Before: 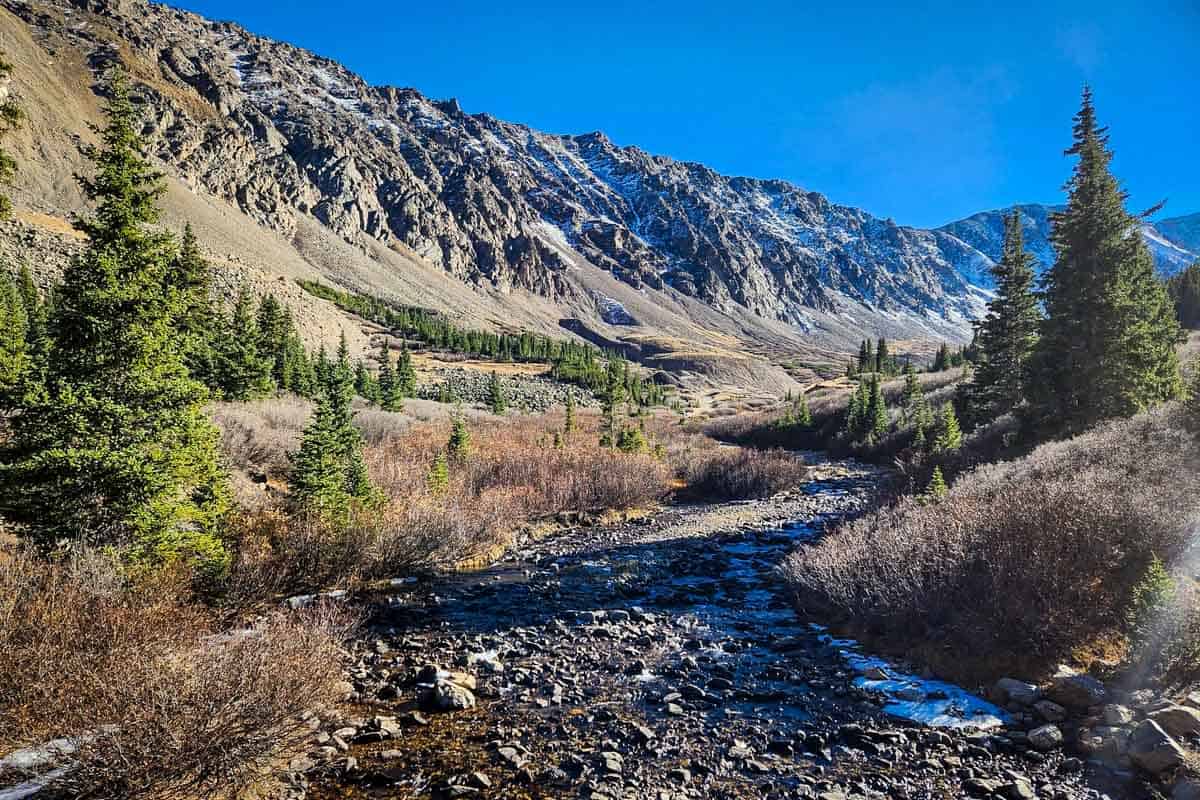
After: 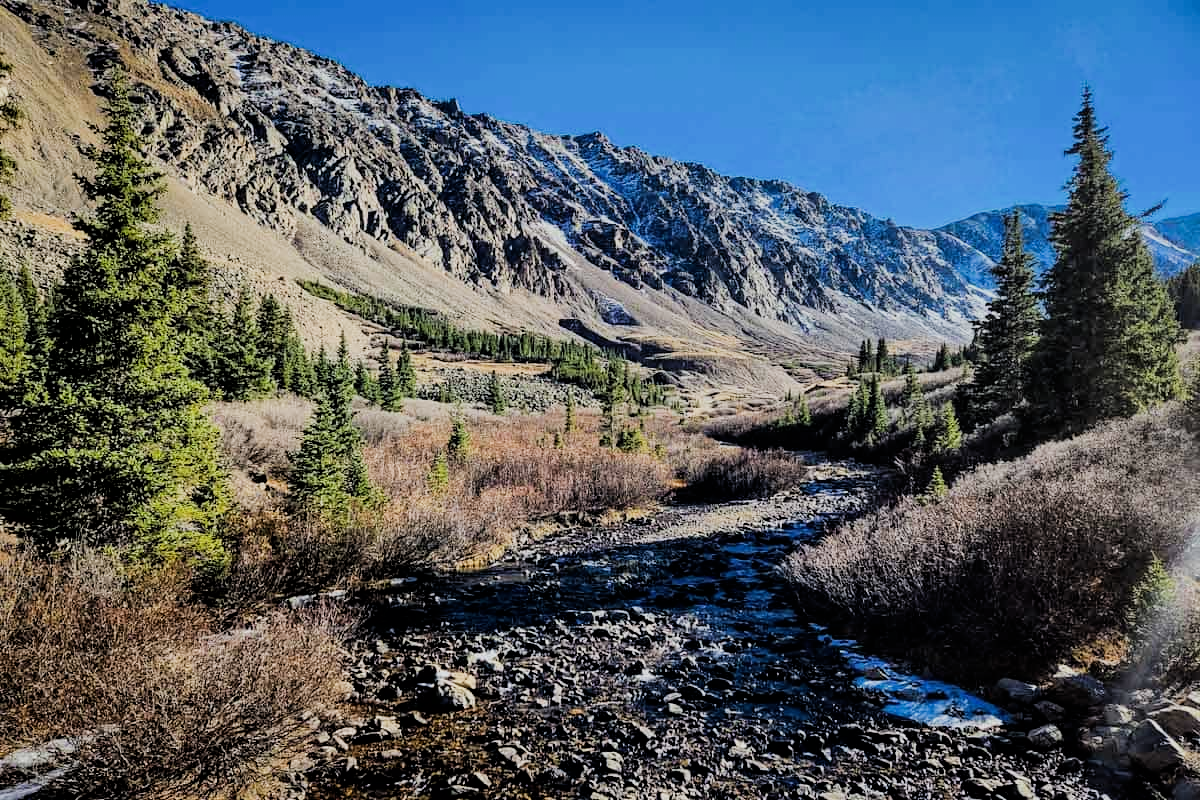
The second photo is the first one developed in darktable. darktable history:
filmic rgb: black relative exposure -5.08 EV, white relative exposure 3.99 EV, hardness 2.88, contrast 1.193, highlights saturation mix -31.22%
